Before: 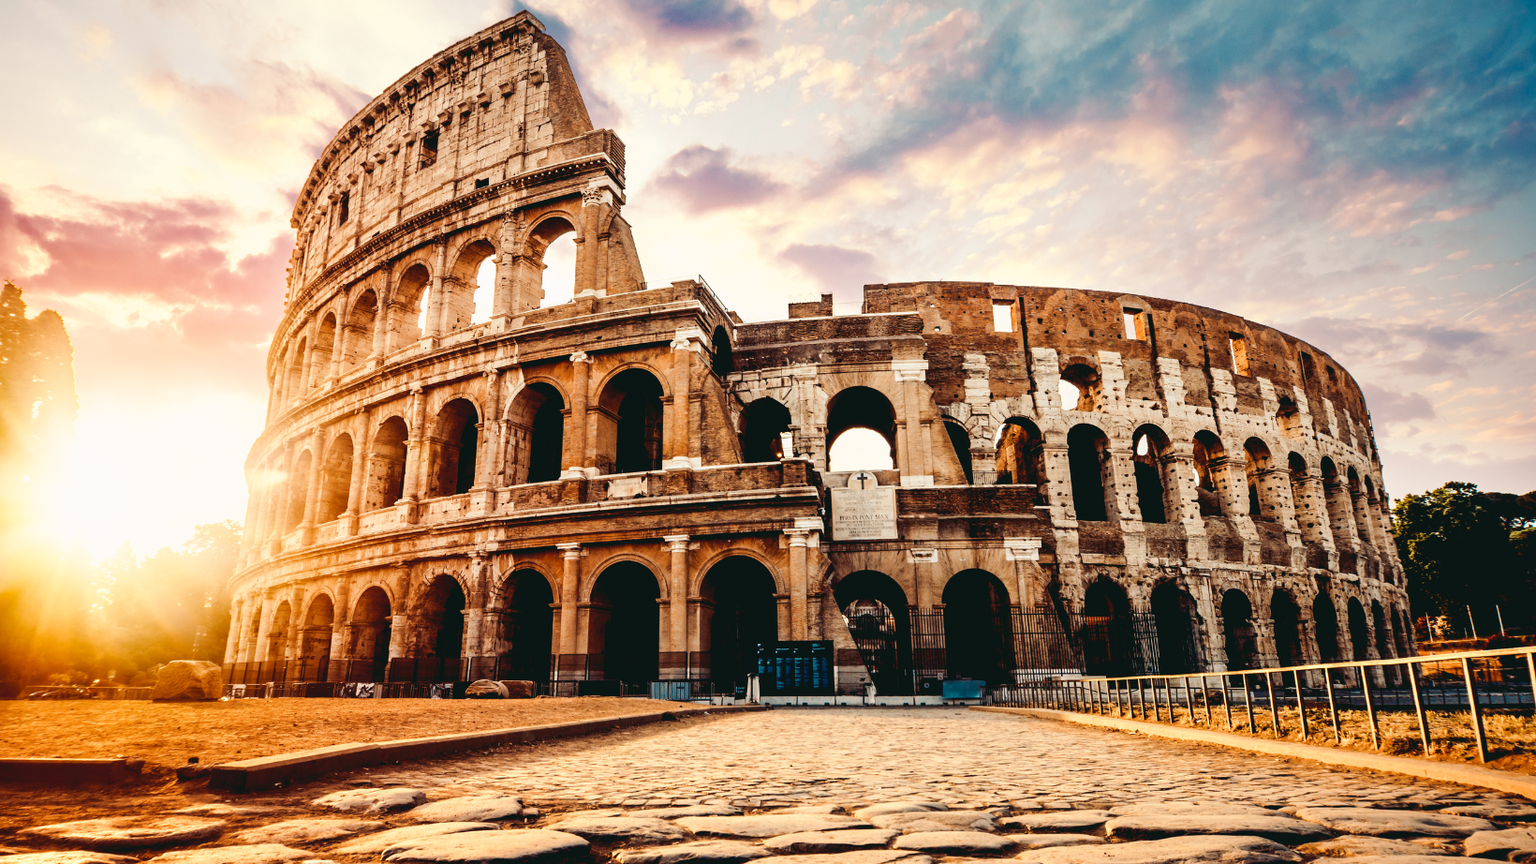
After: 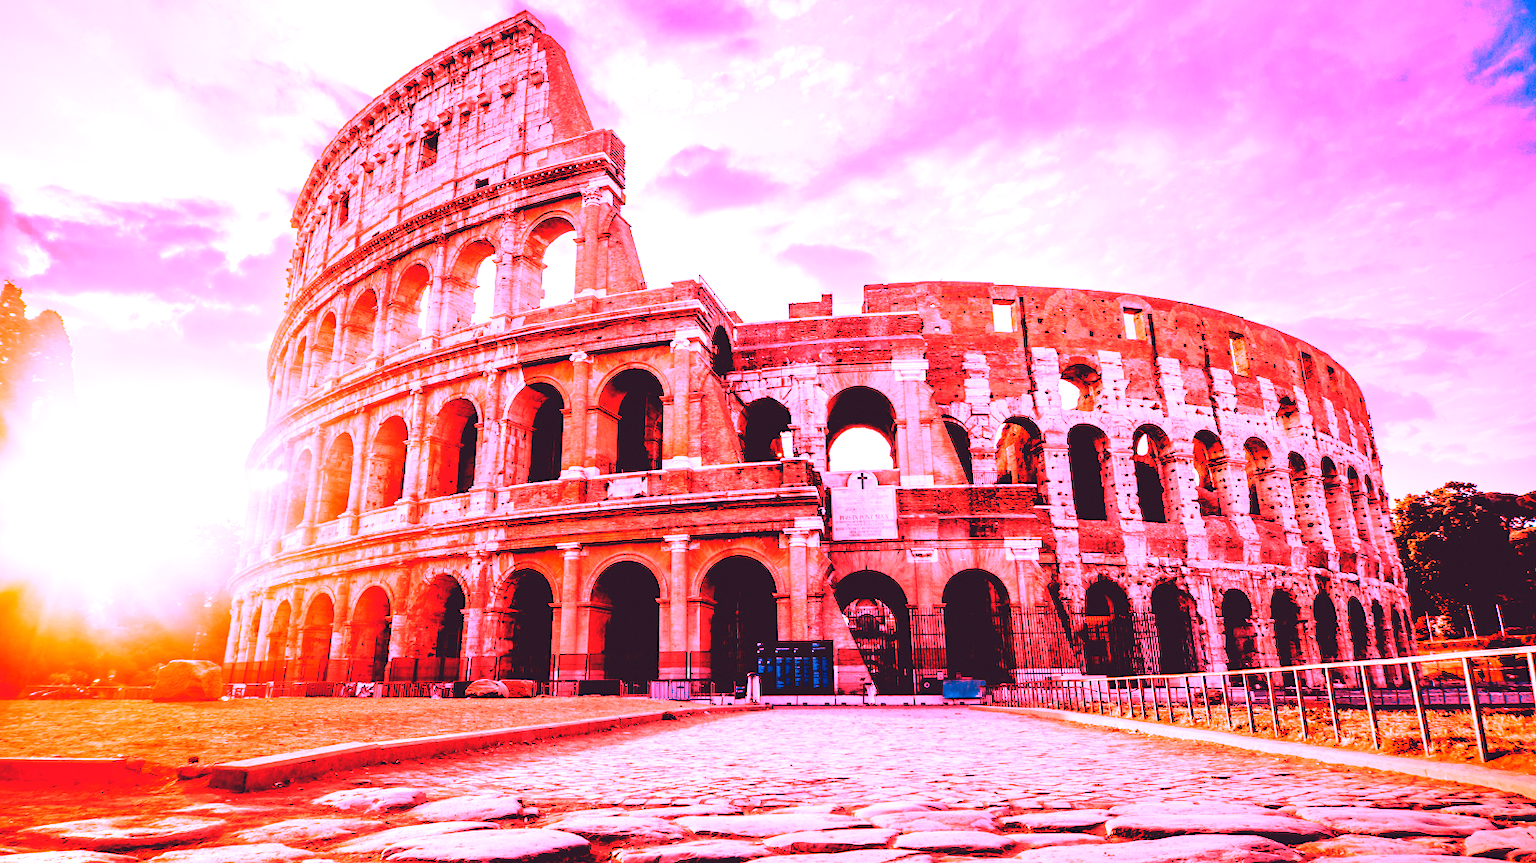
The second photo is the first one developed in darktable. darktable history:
white balance: red 4.26, blue 1.802
exposure: exposure 0.2 EV, compensate highlight preservation false
